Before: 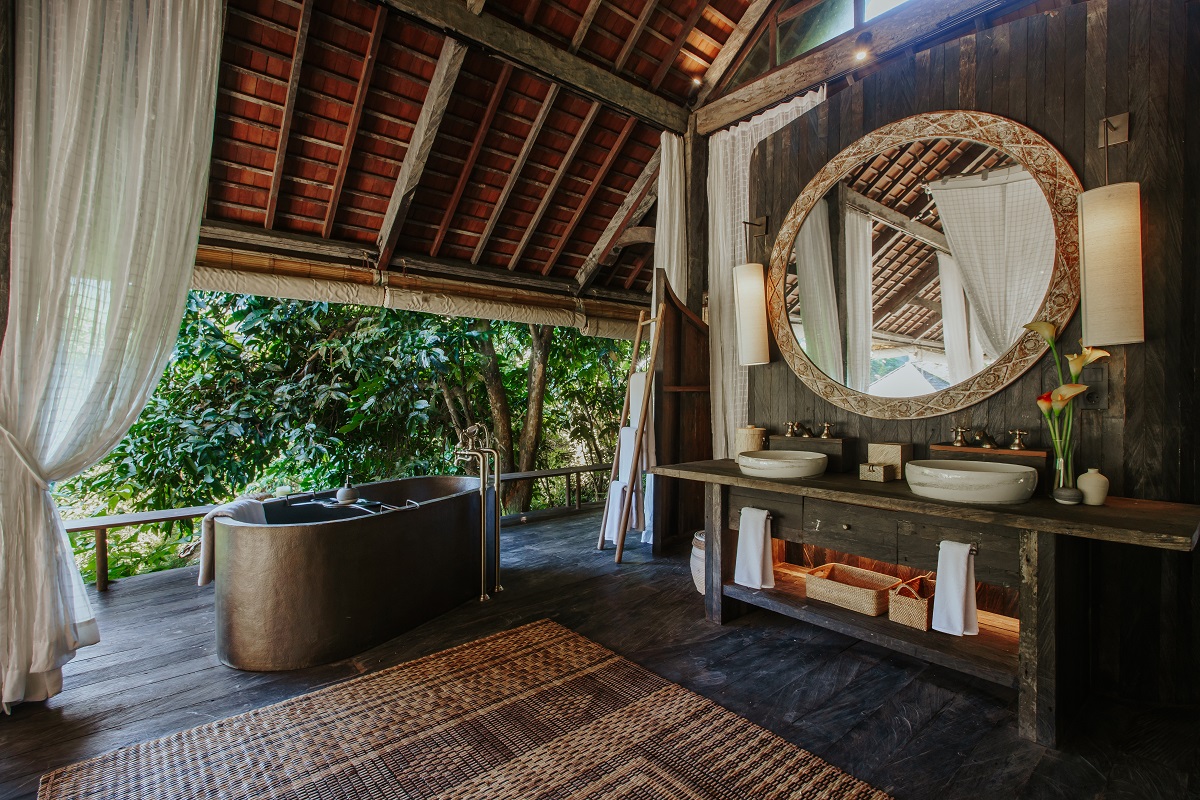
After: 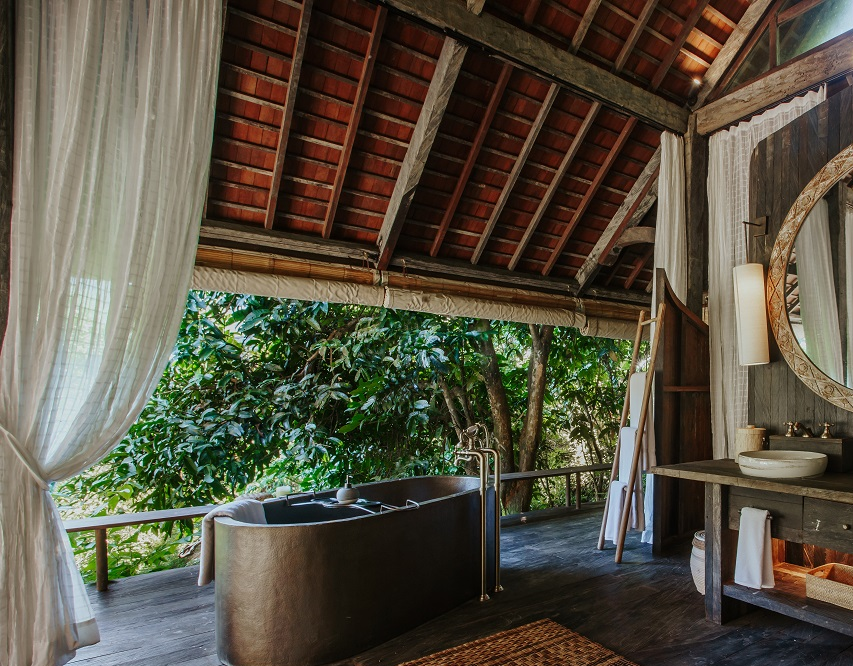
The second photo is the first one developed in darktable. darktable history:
exposure: compensate highlight preservation false
crop: right 28.885%, bottom 16.626%
